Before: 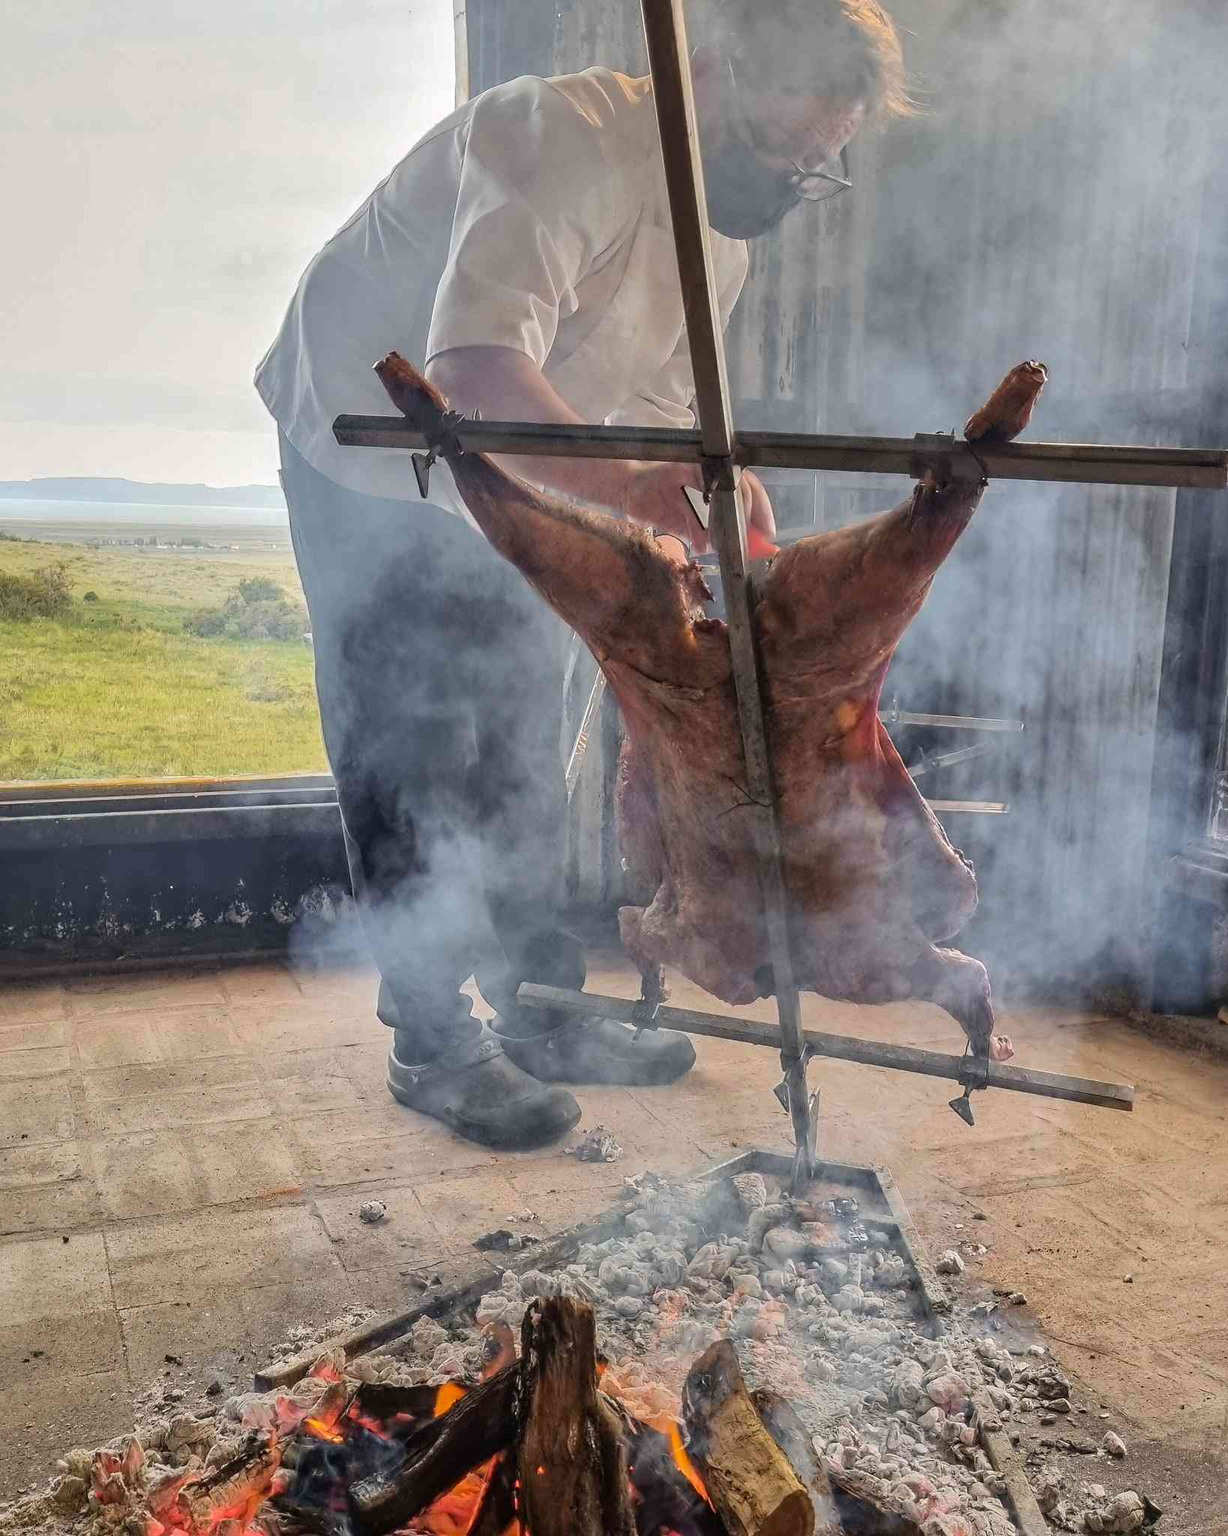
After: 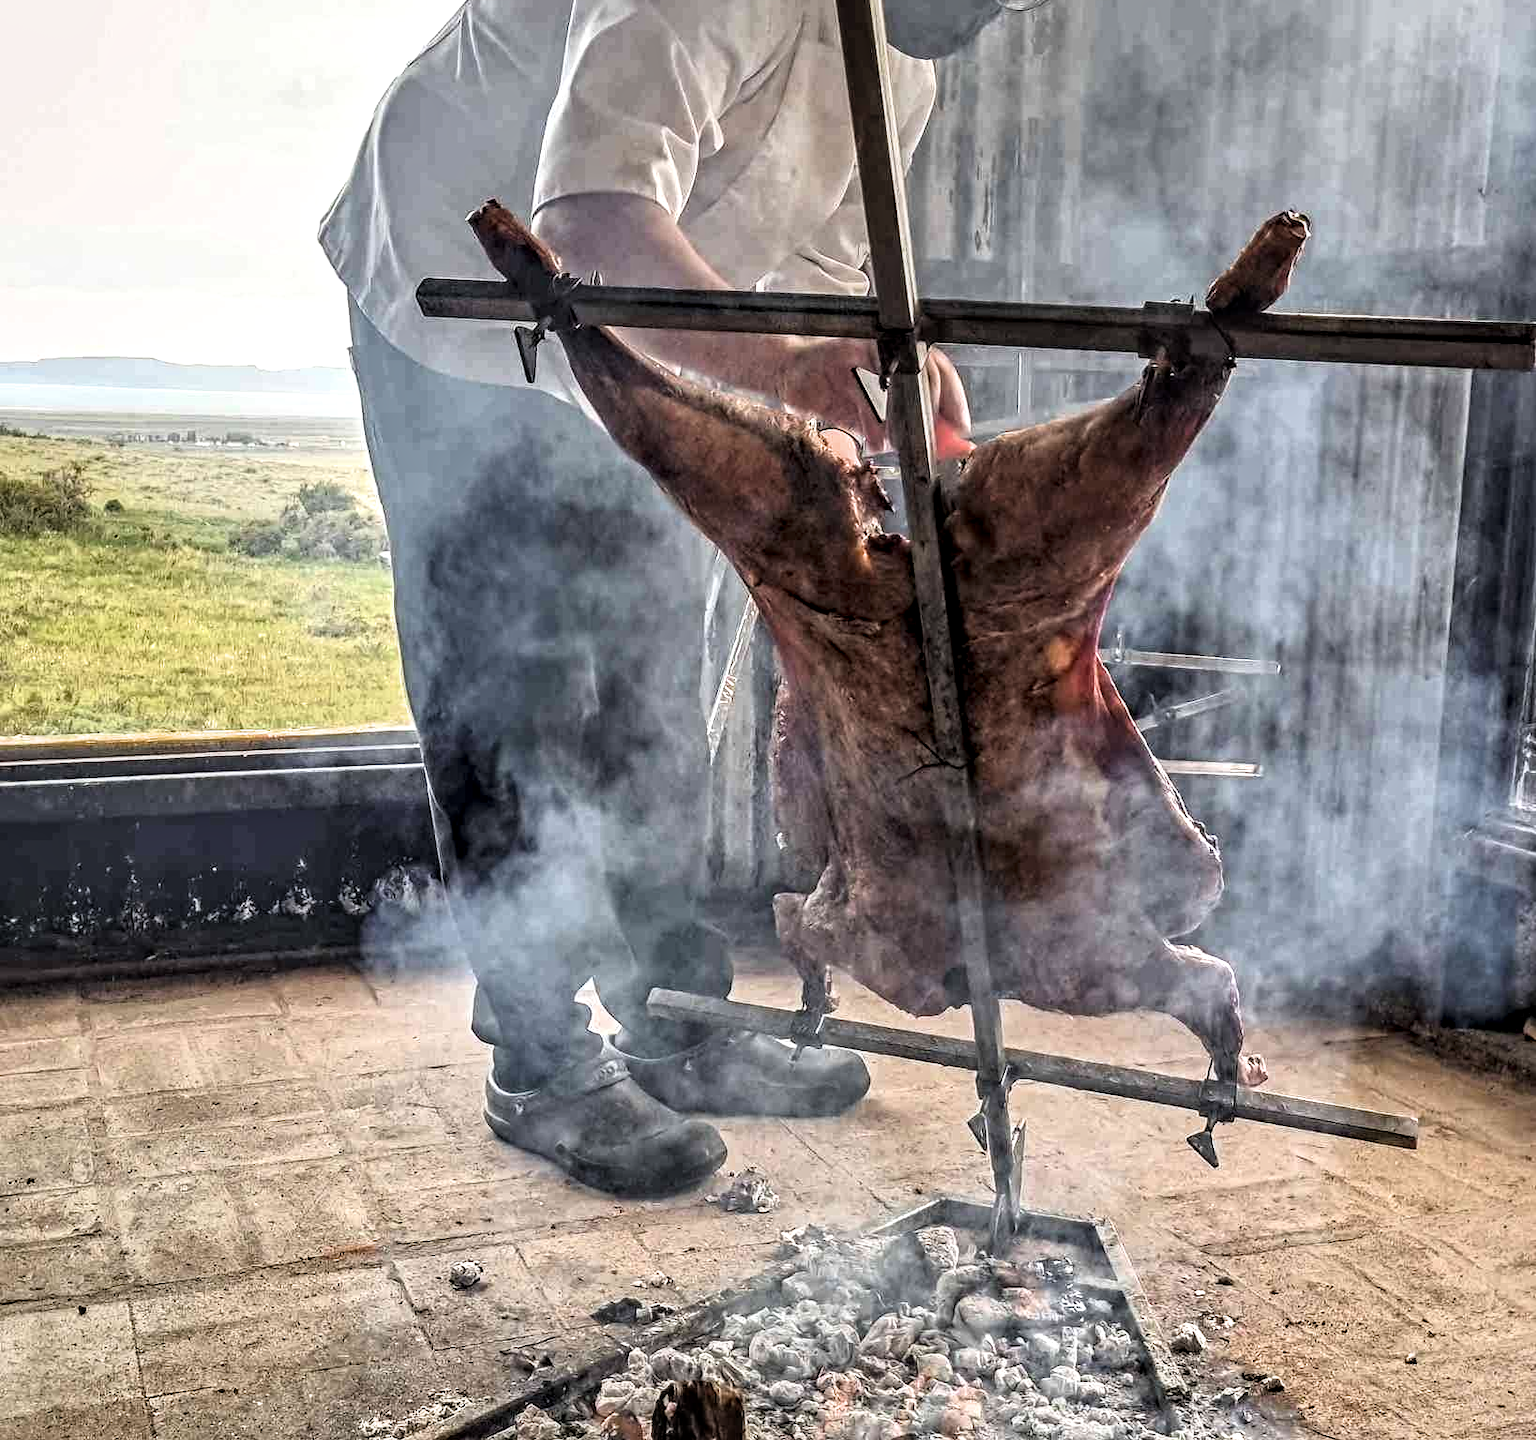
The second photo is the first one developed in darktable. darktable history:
crop and rotate: top 12.5%, bottom 12.5%
filmic rgb: white relative exposure 2.2 EV, hardness 6.97
local contrast: on, module defaults
contrast equalizer: y [[0.5, 0.501, 0.525, 0.597, 0.58, 0.514], [0.5 ×6], [0.5 ×6], [0 ×6], [0 ×6]]
